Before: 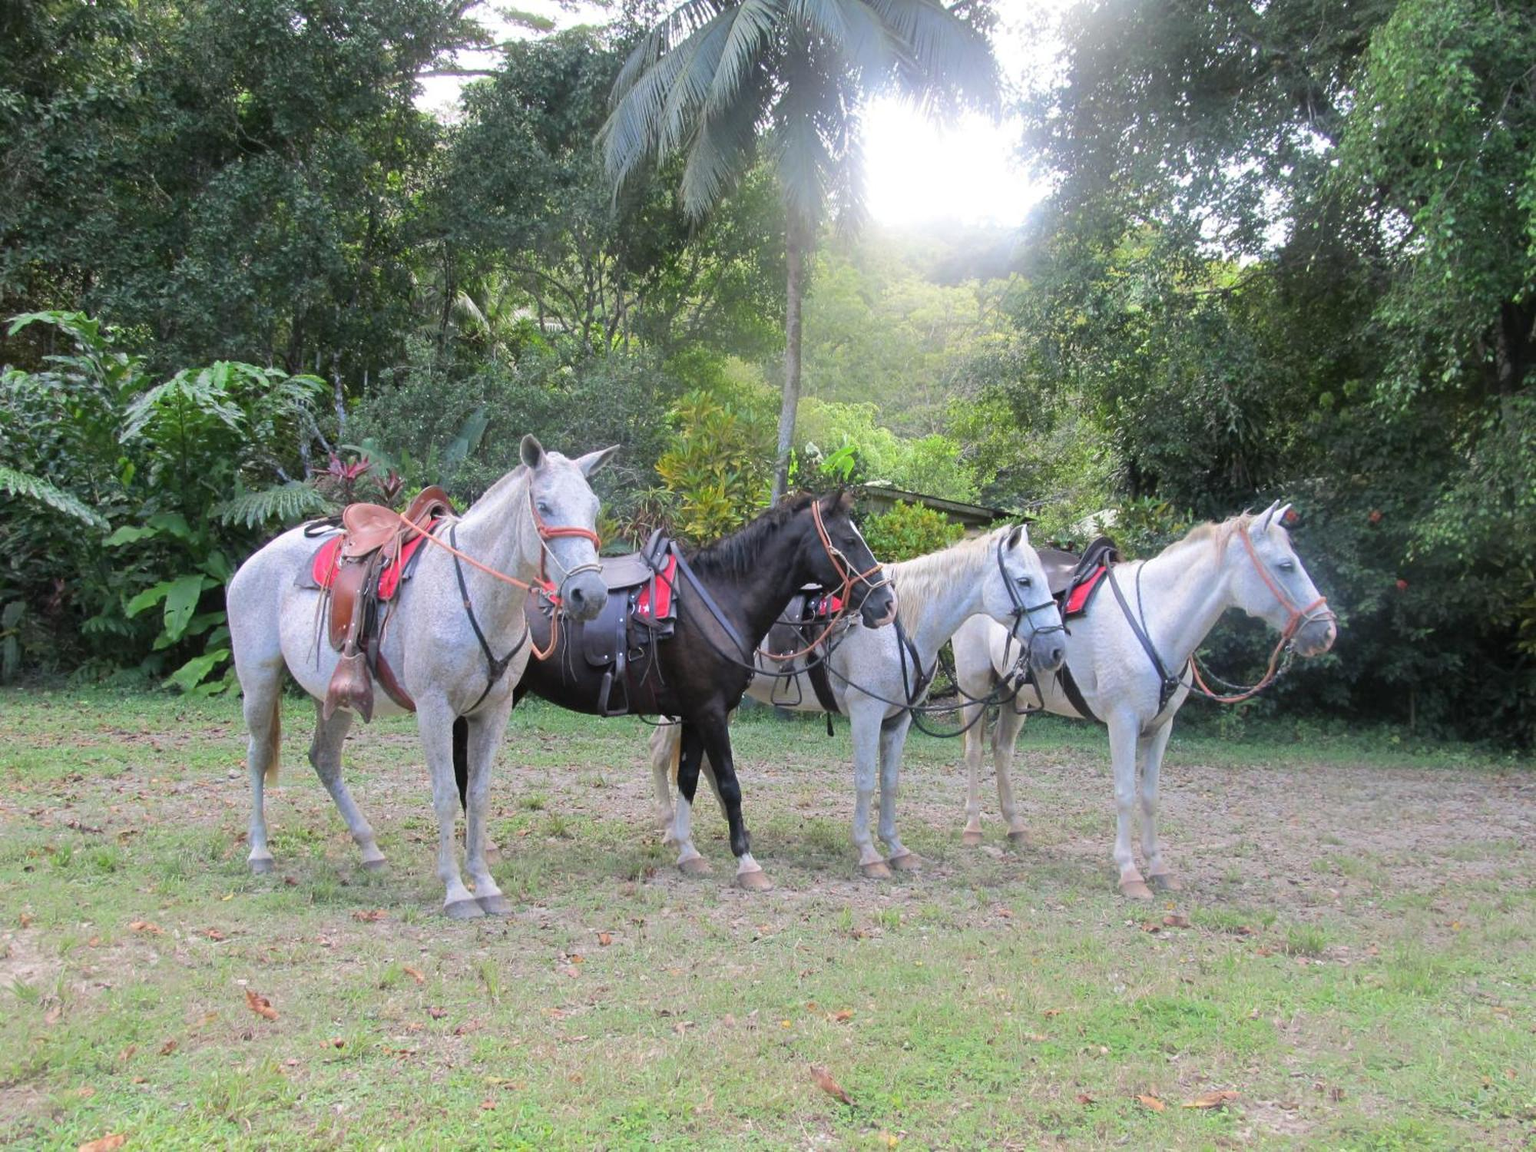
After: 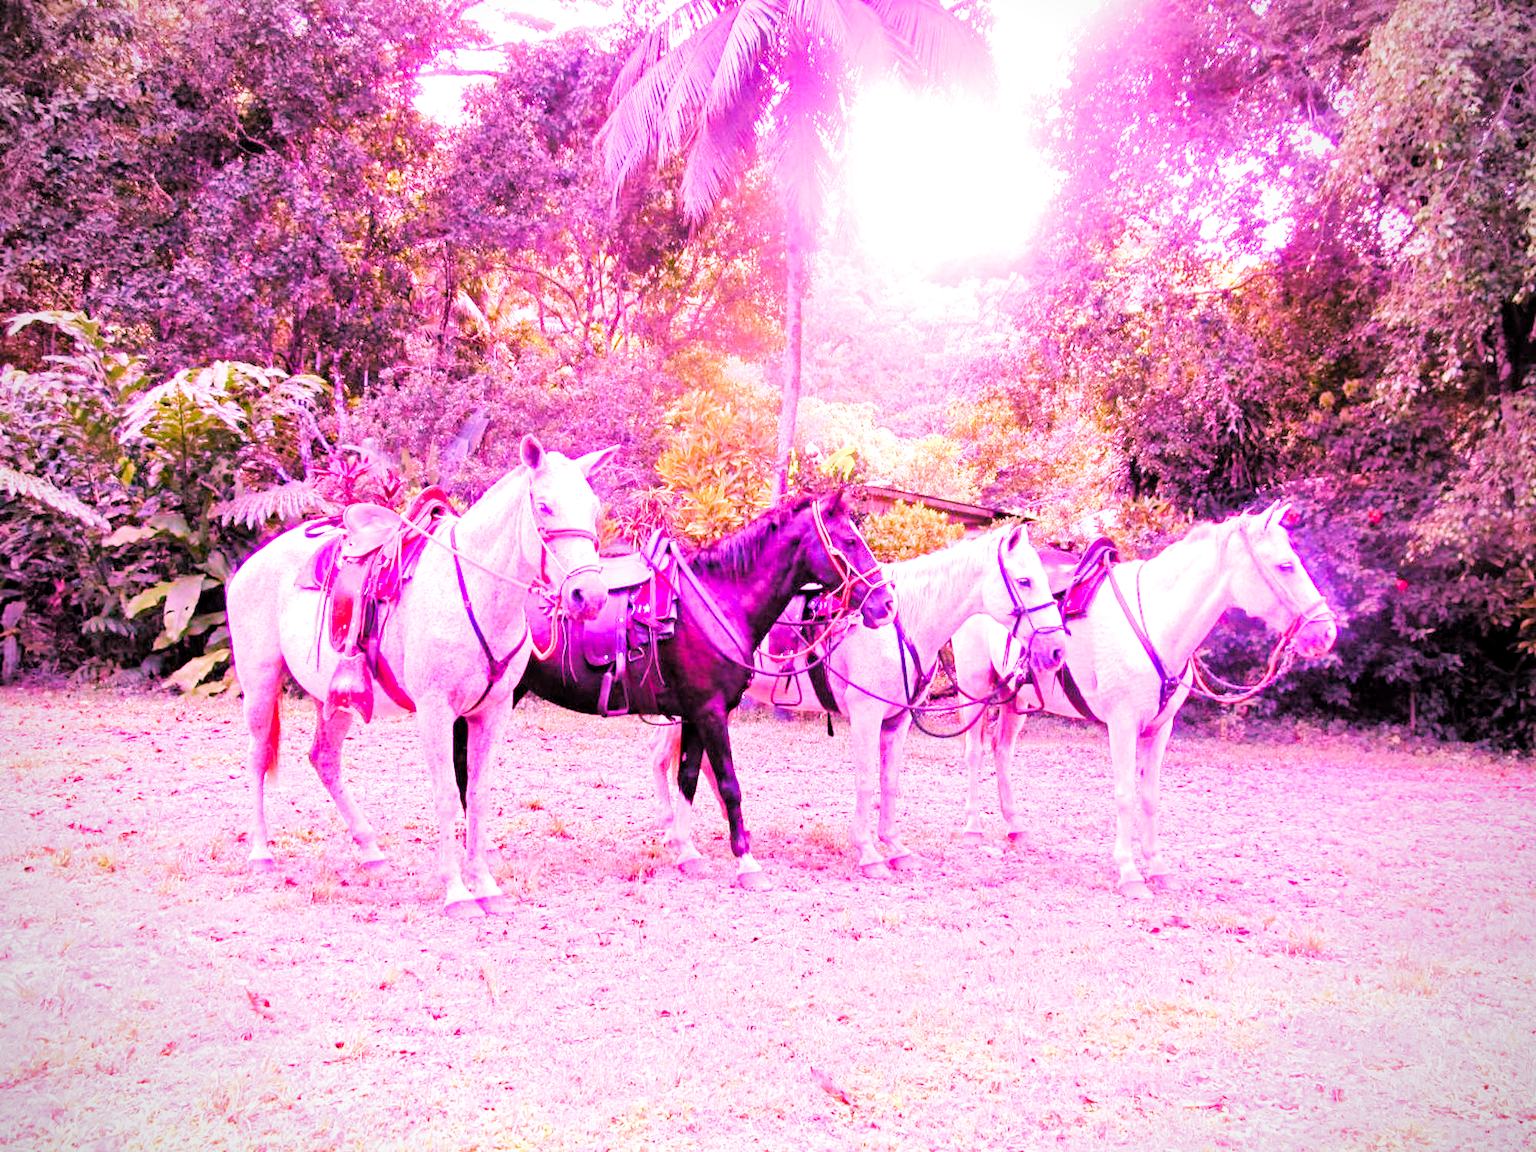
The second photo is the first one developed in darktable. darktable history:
raw chromatic aberrations: on, module defaults
color balance rgb: perceptual saturation grading › global saturation 25%, perceptual brilliance grading › mid-tones 10%, perceptual brilliance grading › shadows 15%, global vibrance 20%
exposure: black level correction -0.002, exposure 0.54 EV, compensate highlight preservation false
filmic: grey point source 18, black point source -8.65, white point source 2.45, grey point target 18, white point target 100, output power 2.2, latitude stops 2, contrast 1.5, saturation 100, global saturation 100
filmic rgb: black relative exposure -7.65 EV, white relative exposure 4.56 EV, hardness 3.61
haze removal: strength 0.29, distance 0.25, compatibility mode true, adaptive false
highlight reconstruction: method reconstruct color, iterations 1, diameter of reconstruction 64 px
hot pixels: on, module defaults
lens correction: scale 1.01, crop 1, focal 85, aperture 2.8, distance 10.02, camera "Canon EOS RP", lens "Canon RF 85mm F2 MACRO IS STM"
raw denoise: x [[0, 0.25, 0.5, 0.75, 1] ×4]
tone equalizer: on, module defaults
vibrance: on, module defaults
vignetting: fall-off radius 60.92%
white balance: red 2.04, blue 1.628
local contrast: mode bilateral grid, contrast 20, coarseness 50, detail 120%, midtone range 0.2
contrast brightness saturation: saturation -0.05
levels: mode automatic, black 0.023%, white 99.97%, levels [0.062, 0.494, 0.925]
velvia: strength 15% | blend: blend mode lighten, opacity 100%; mask: uniform (no mask)
